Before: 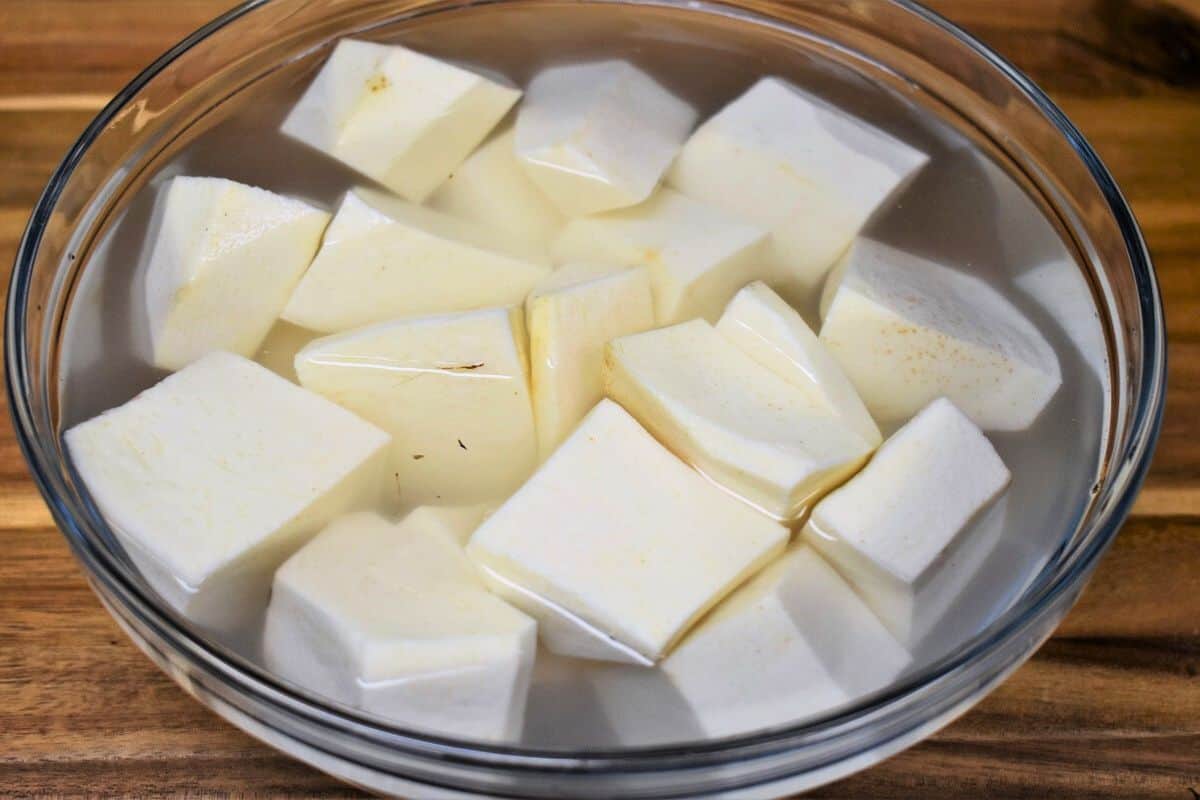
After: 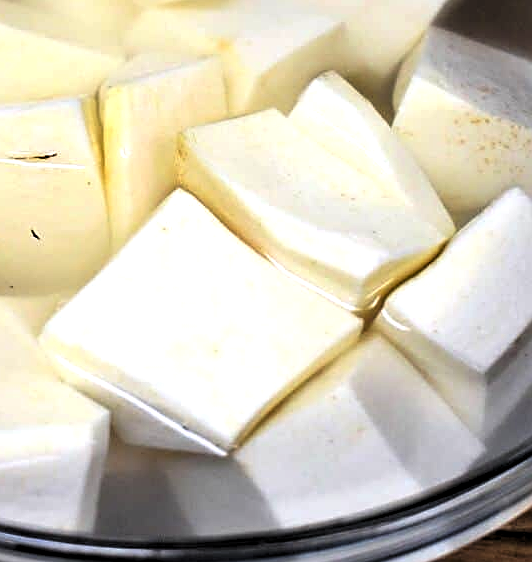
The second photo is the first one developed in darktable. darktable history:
levels: levels [0.129, 0.519, 0.867]
crop: left 35.631%, top 26.302%, right 19.989%, bottom 3.393%
sharpen: on, module defaults
color correction: highlights b* -0.033, saturation 1.13
